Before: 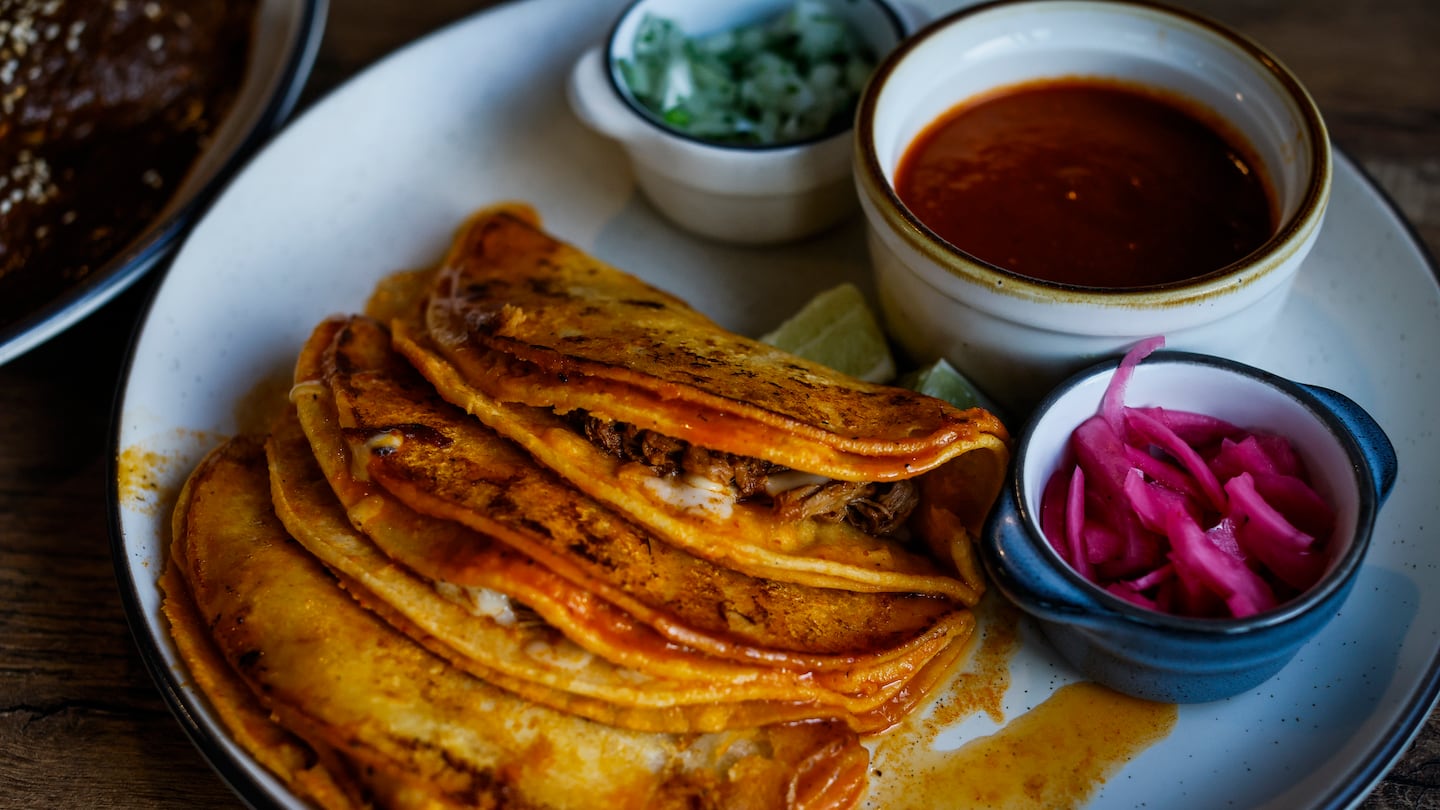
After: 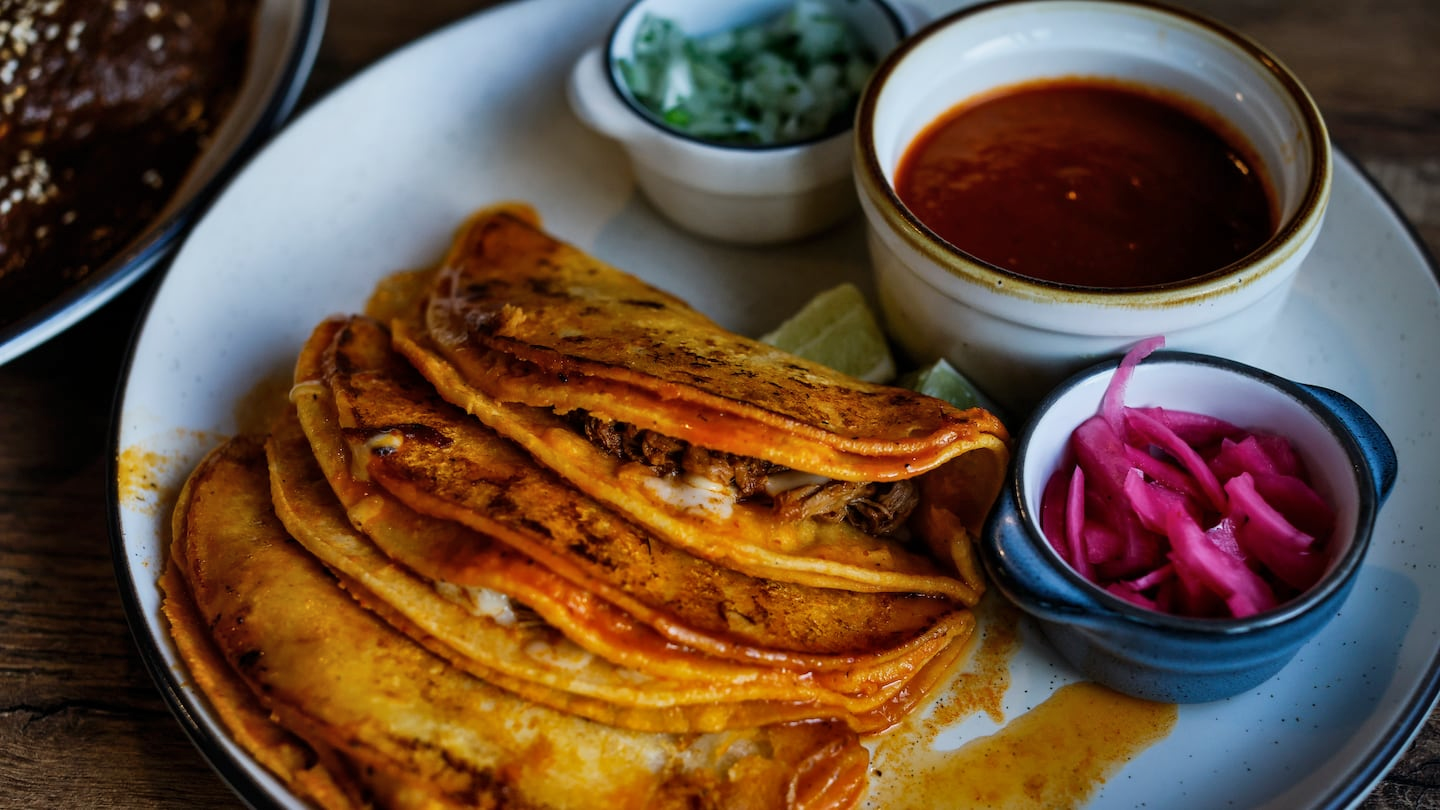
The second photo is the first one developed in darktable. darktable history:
shadows and highlights: radius 107.37, shadows 40.66, highlights -72.38, shadows color adjustment 99.16%, highlights color adjustment 0.652%, low approximation 0.01, soften with gaussian
